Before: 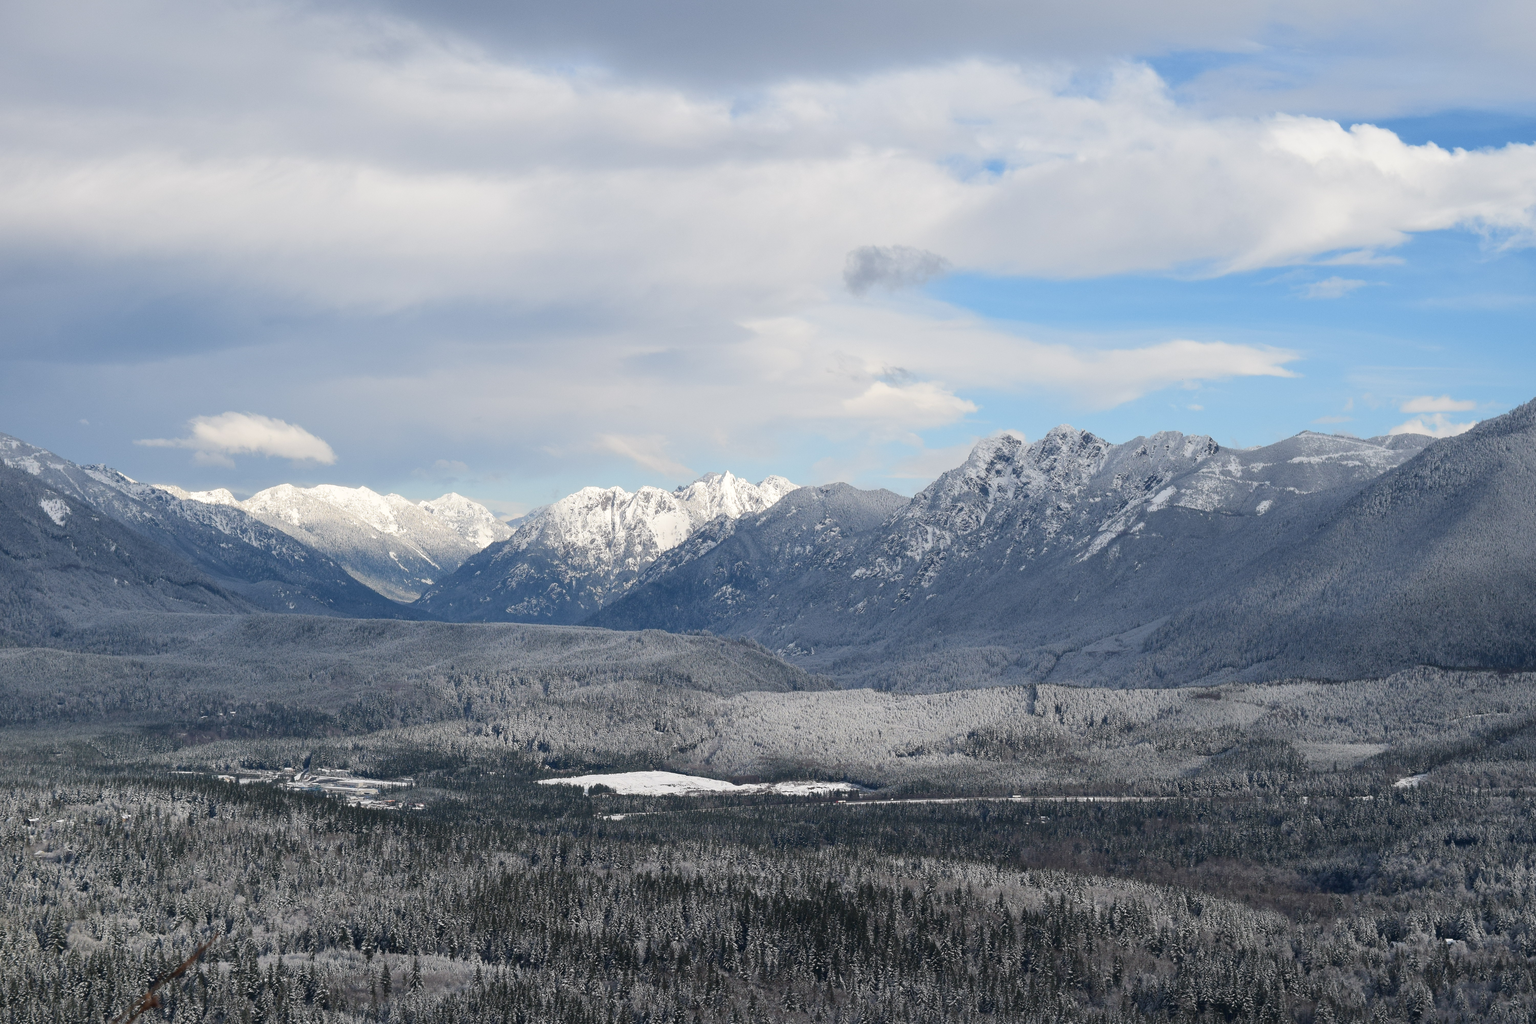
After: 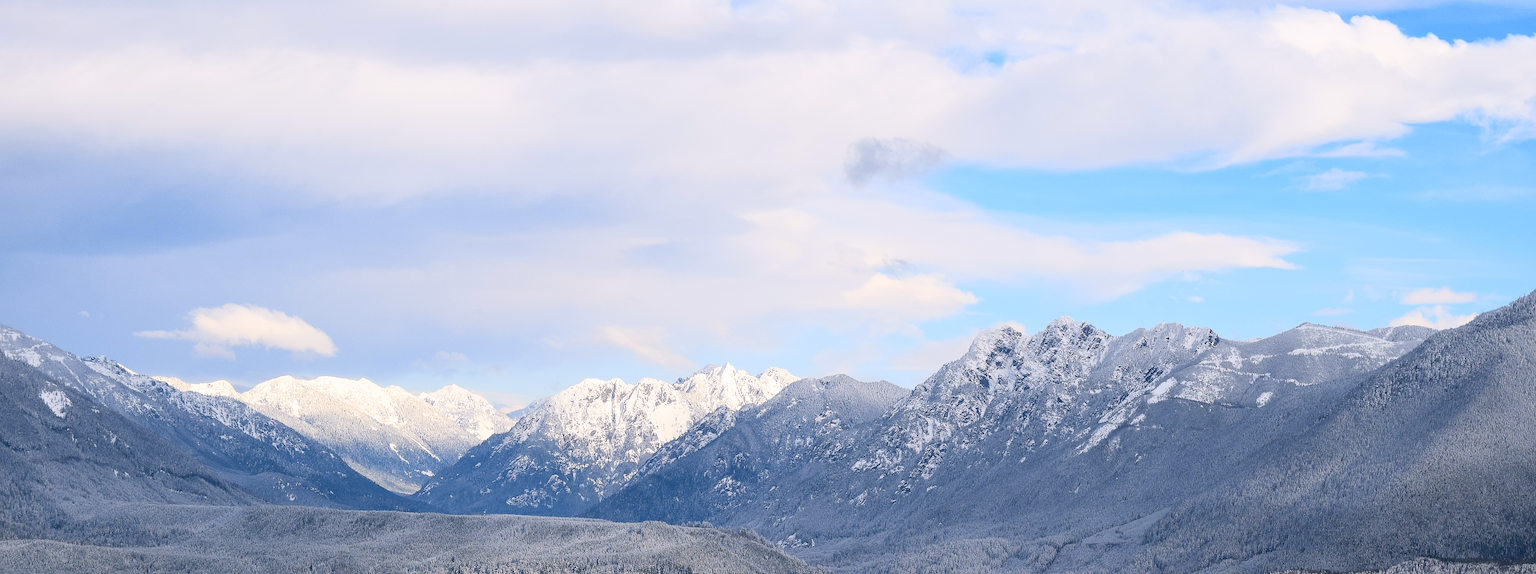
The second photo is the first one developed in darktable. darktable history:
color contrast: green-magenta contrast 0.85, blue-yellow contrast 1.25, unbound 0
sharpen: amount 0.75
crop and rotate: top 10.605%, bottom 33.274%
contrast brightness saturation: contrast 0.2, brightness 0.16, saturation 0.22
color correction: highlights a* 3.12, highlights b* -1.55, shadows a* -0.101, shadows b* 2.52, saturation 0.98
